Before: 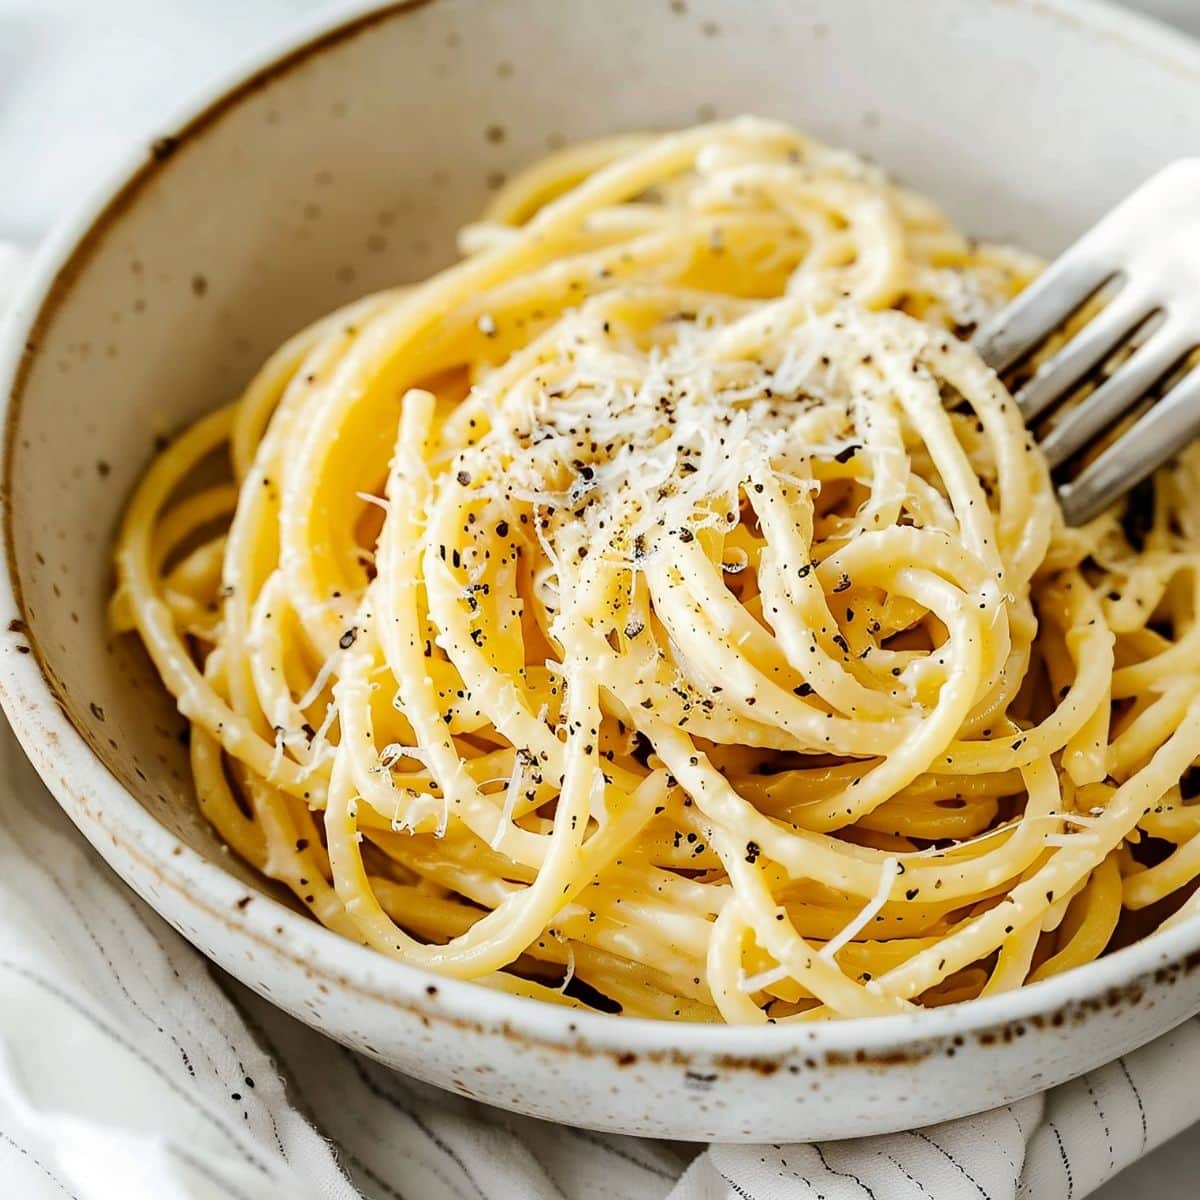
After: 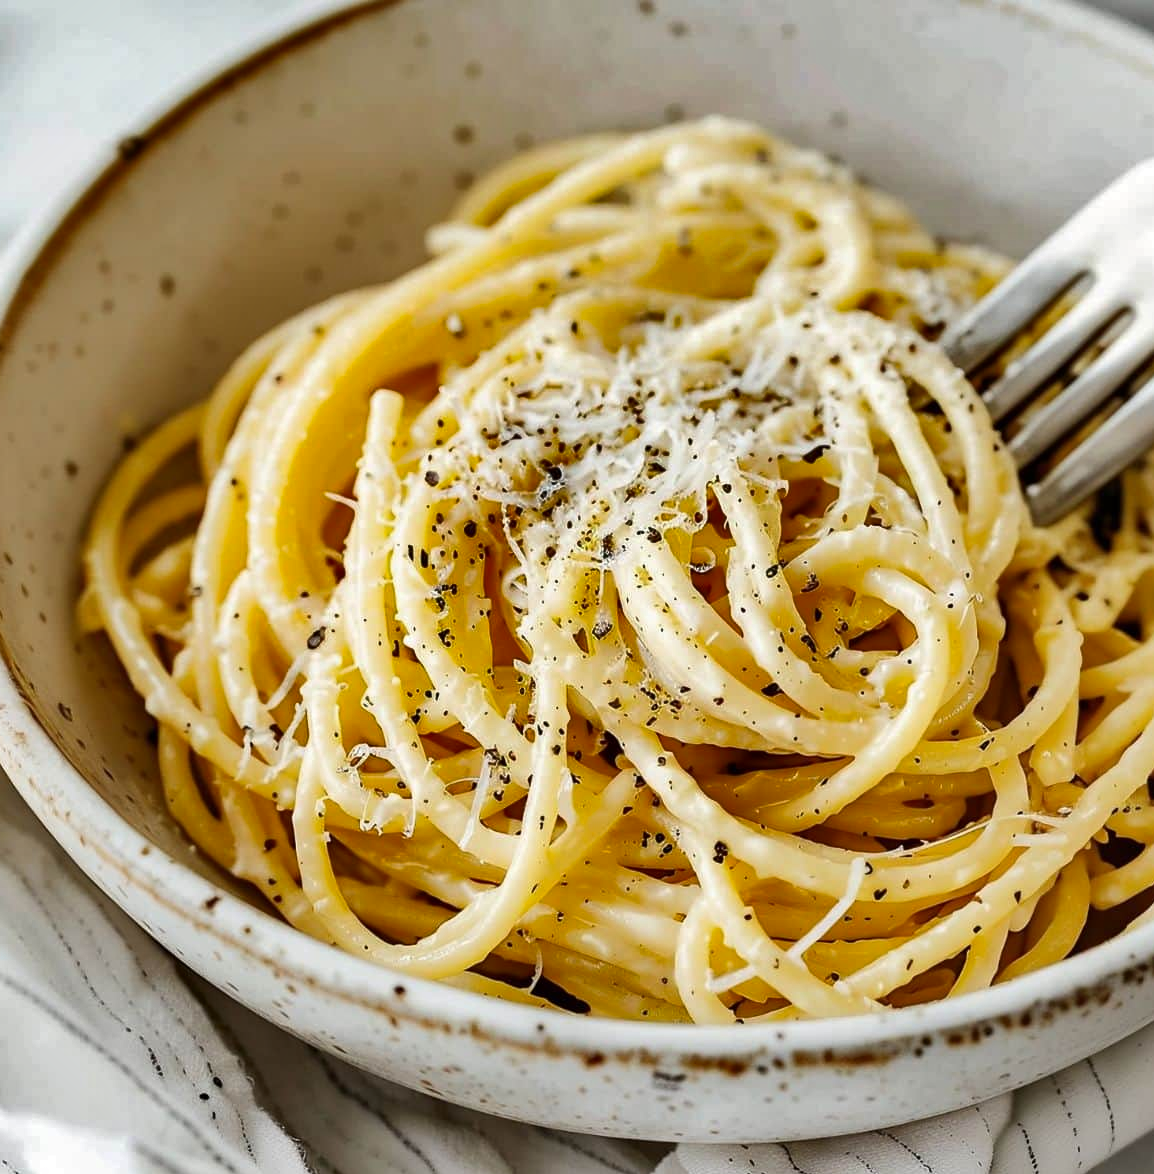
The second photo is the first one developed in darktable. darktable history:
crop and rotate: left 2.731%, right 1.061%, bottom 2.135%
shadows and highlights: shadows 59.14, highlights -60.38, soften with gaussian
